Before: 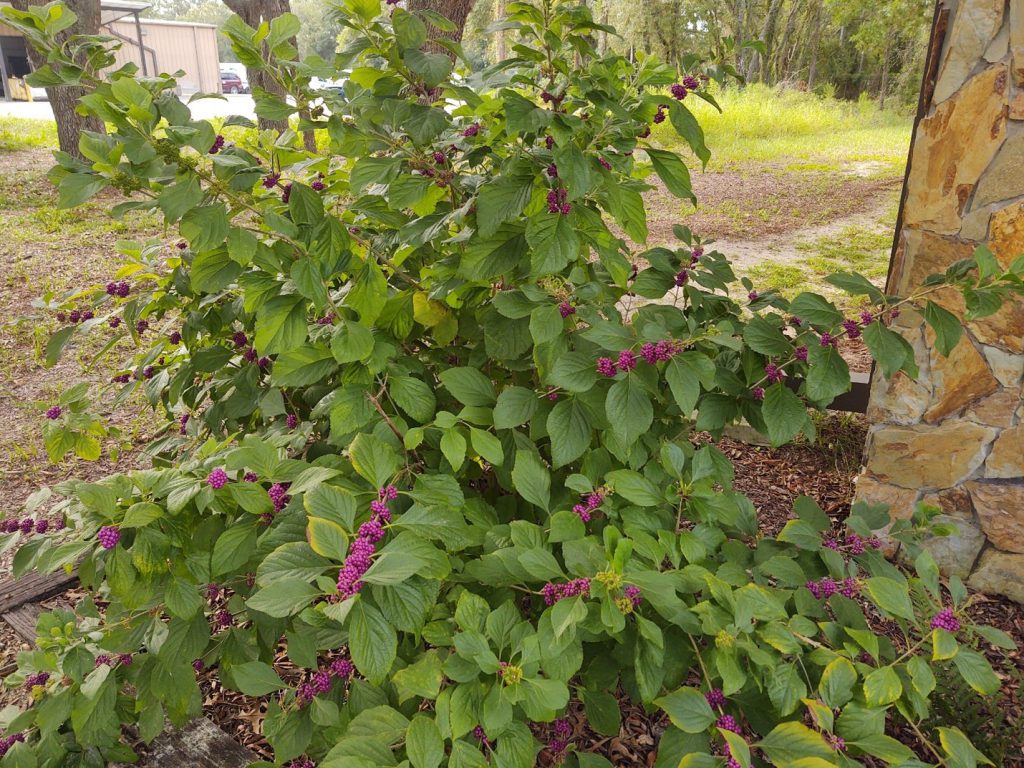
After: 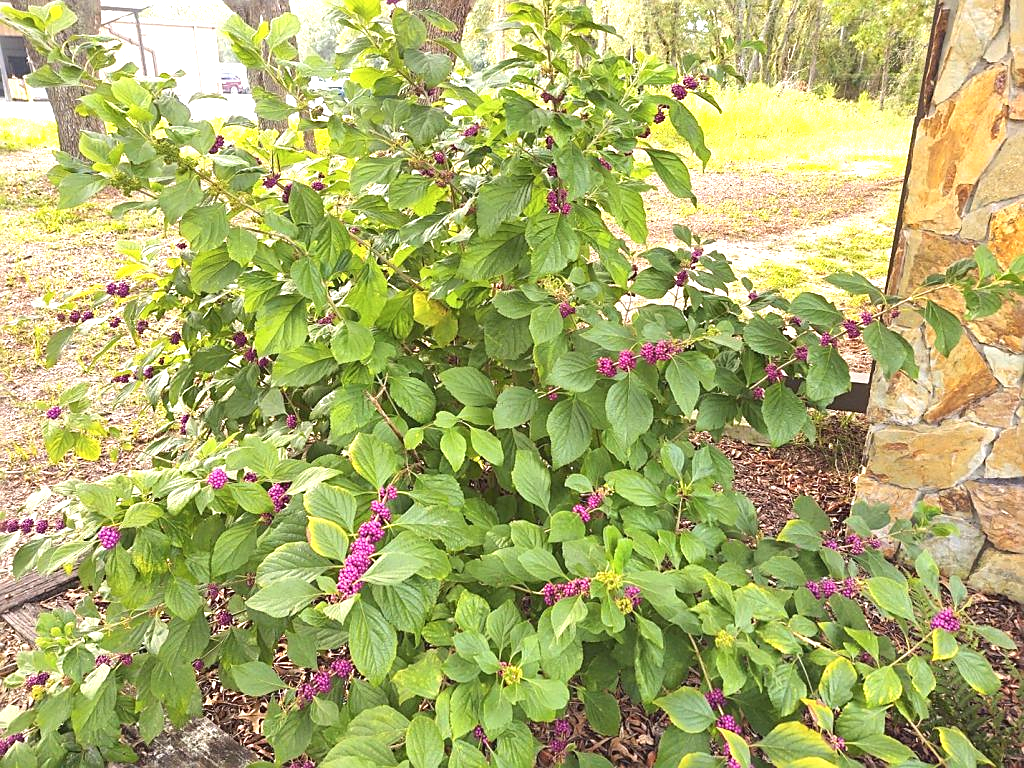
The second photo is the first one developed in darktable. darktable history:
contrast brightness saturation: contrast -0.091, saturation -0.084
sharpen: on, module defaults
exposure: black level correction 0, exposure 1.438 EV, compensate exposure bias true, compensate highlight preservation false
